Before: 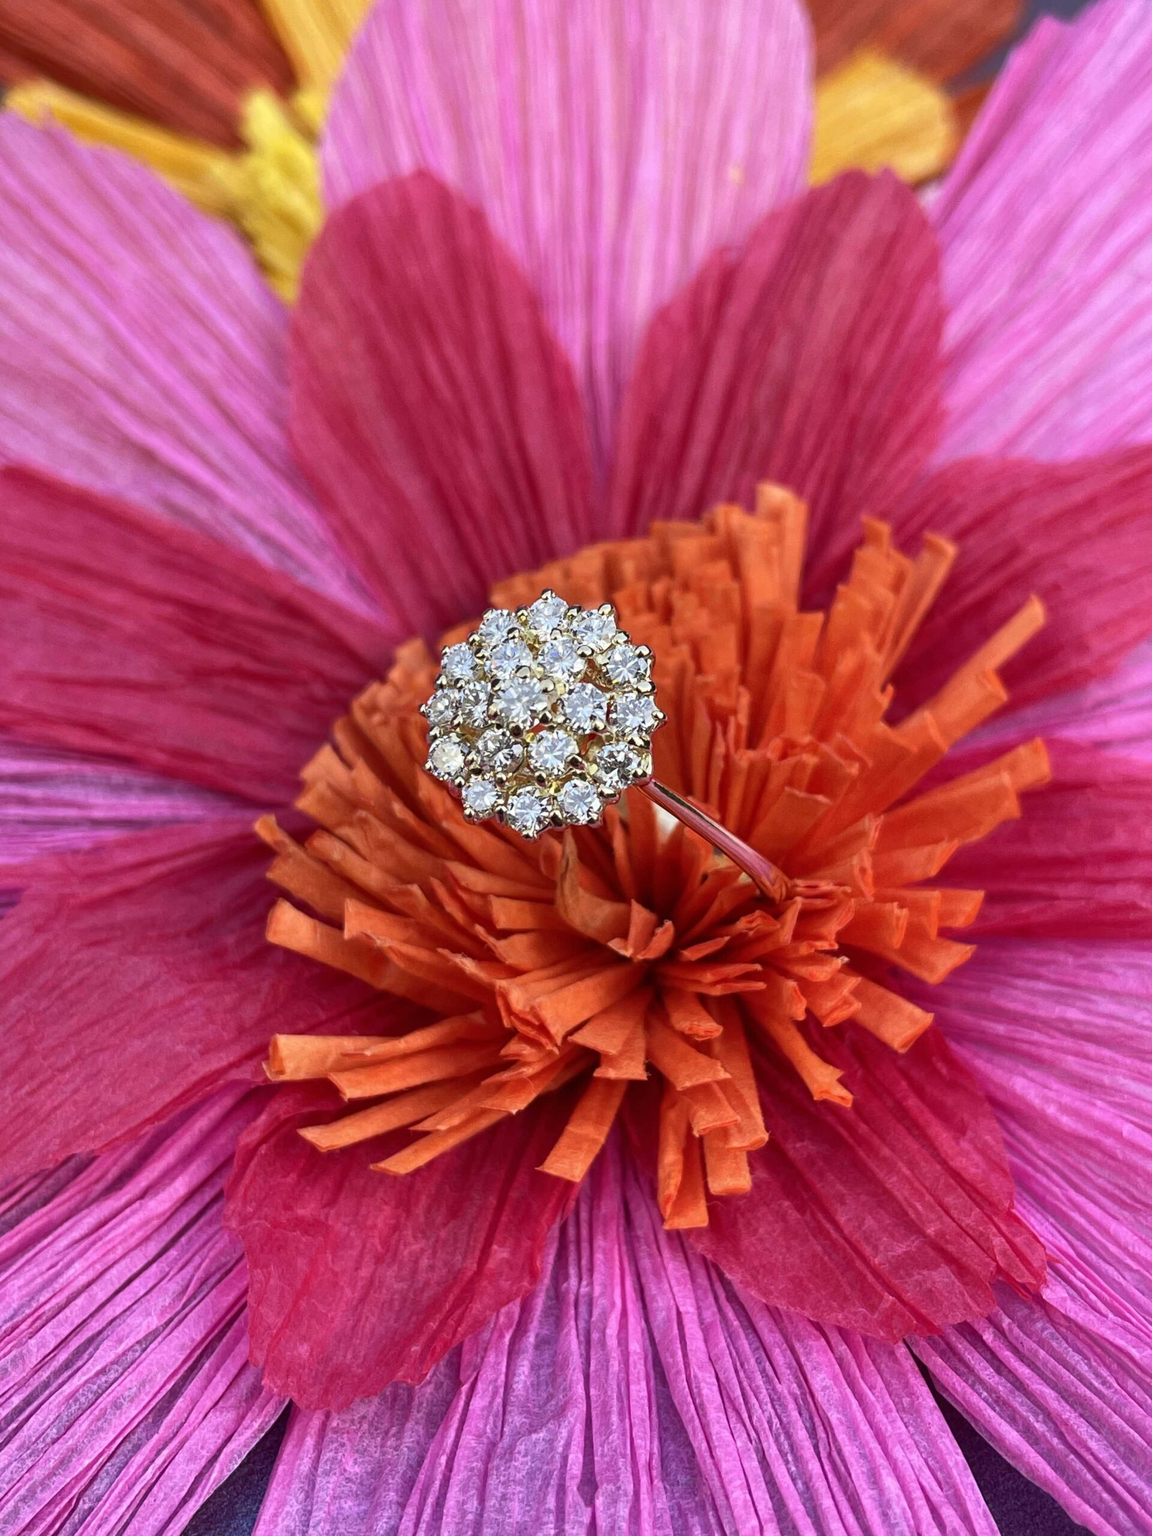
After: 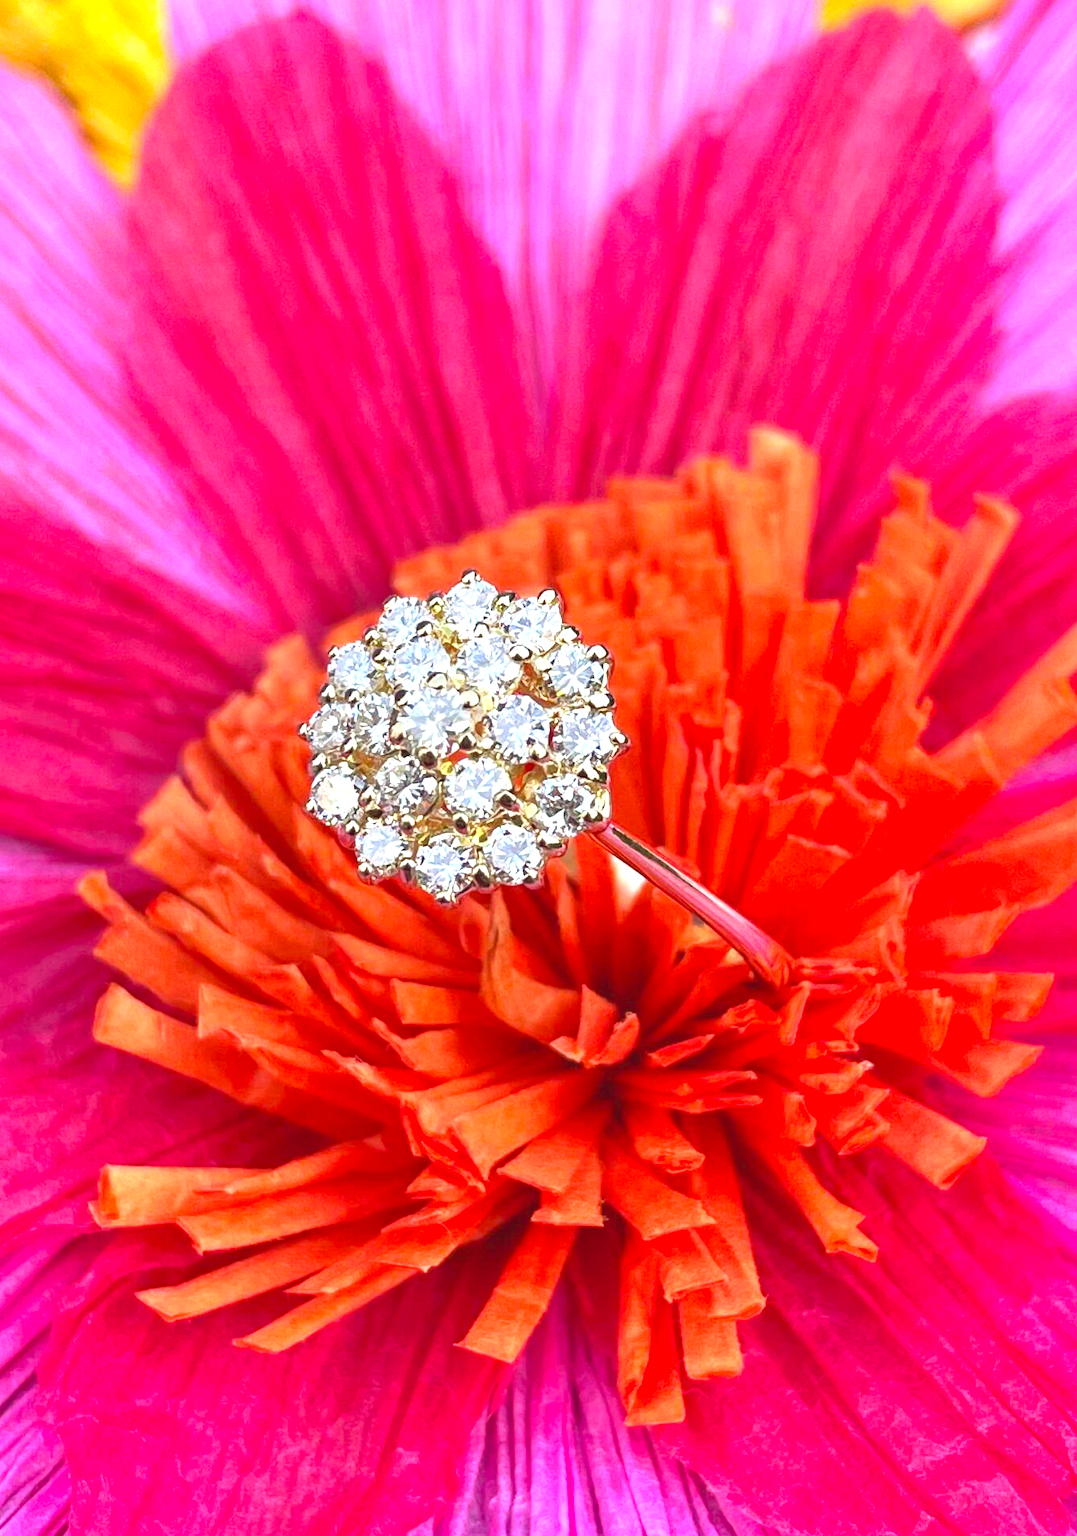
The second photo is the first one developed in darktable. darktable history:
crop and rotate: left 17.046%, top 10.659%, right 12.989%, bottom 14.553%
exposure: black level correction 0, exposure 1.015 EV, compensate exposure bias true, compensate highlight preservation false
contrast brightness saturation: contrast -0.1, brightness 0.05, saturation 0.08
